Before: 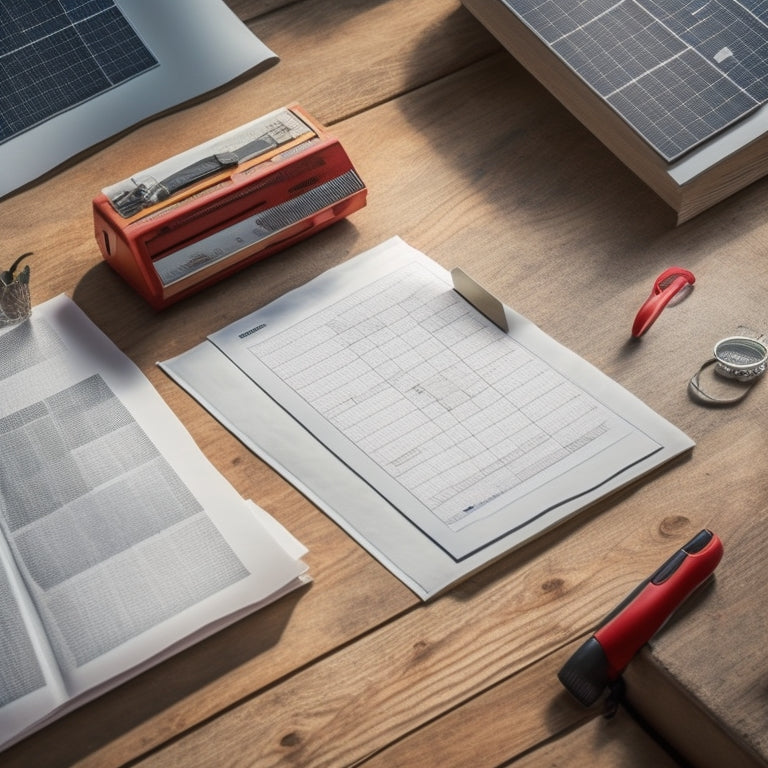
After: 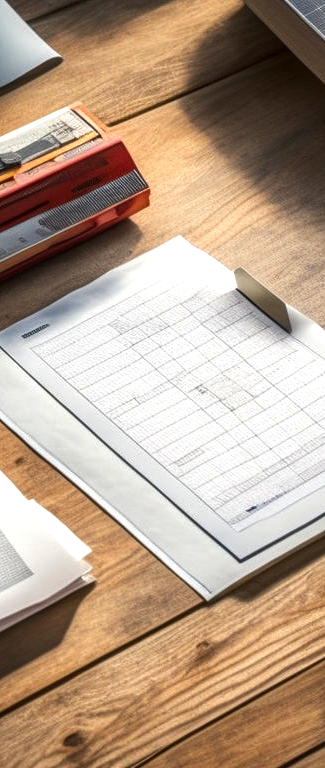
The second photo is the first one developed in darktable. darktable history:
local contrast: on, module defaults
color balance rgb: shadows lift › chroma 0.647%, shadows lift › hue 110.33°, perceptual saturation grading › global saturation 30.664%, perceptual brilliance grading › global brilliance 15.581%, perceptual brilliance grading › shadows -35.722%
crop: left 28.368%, right 29.22%
